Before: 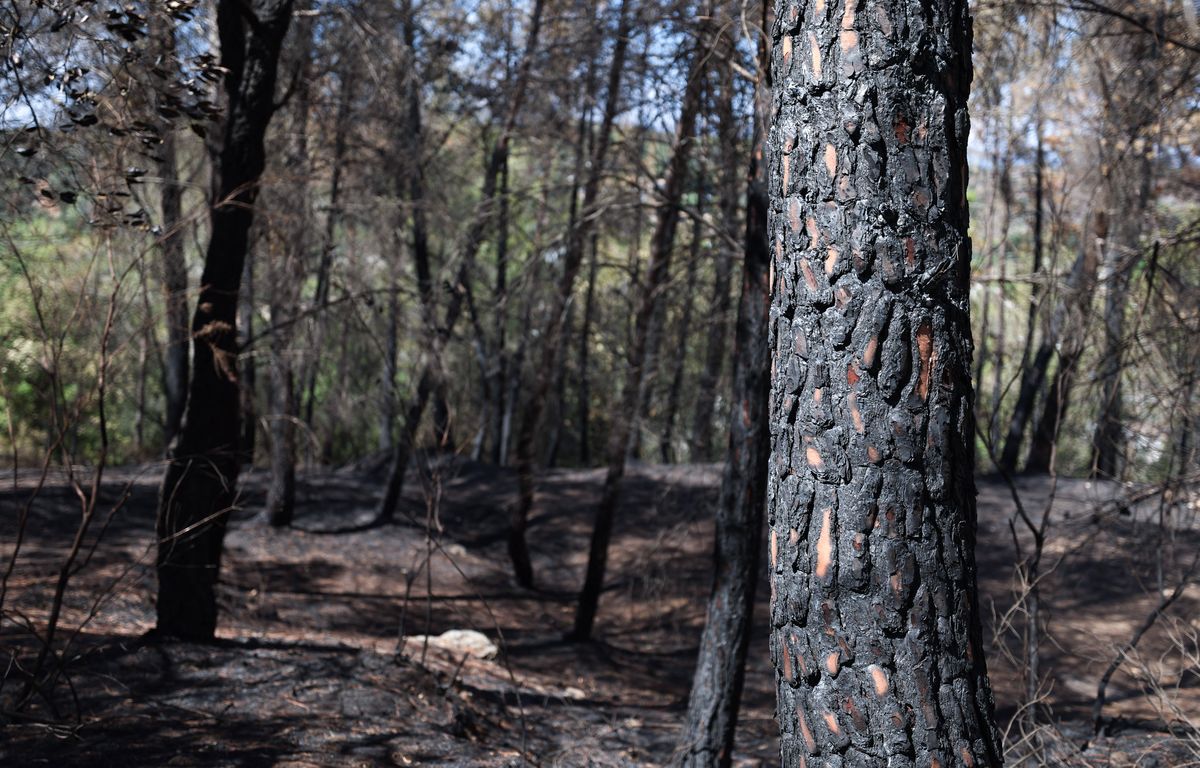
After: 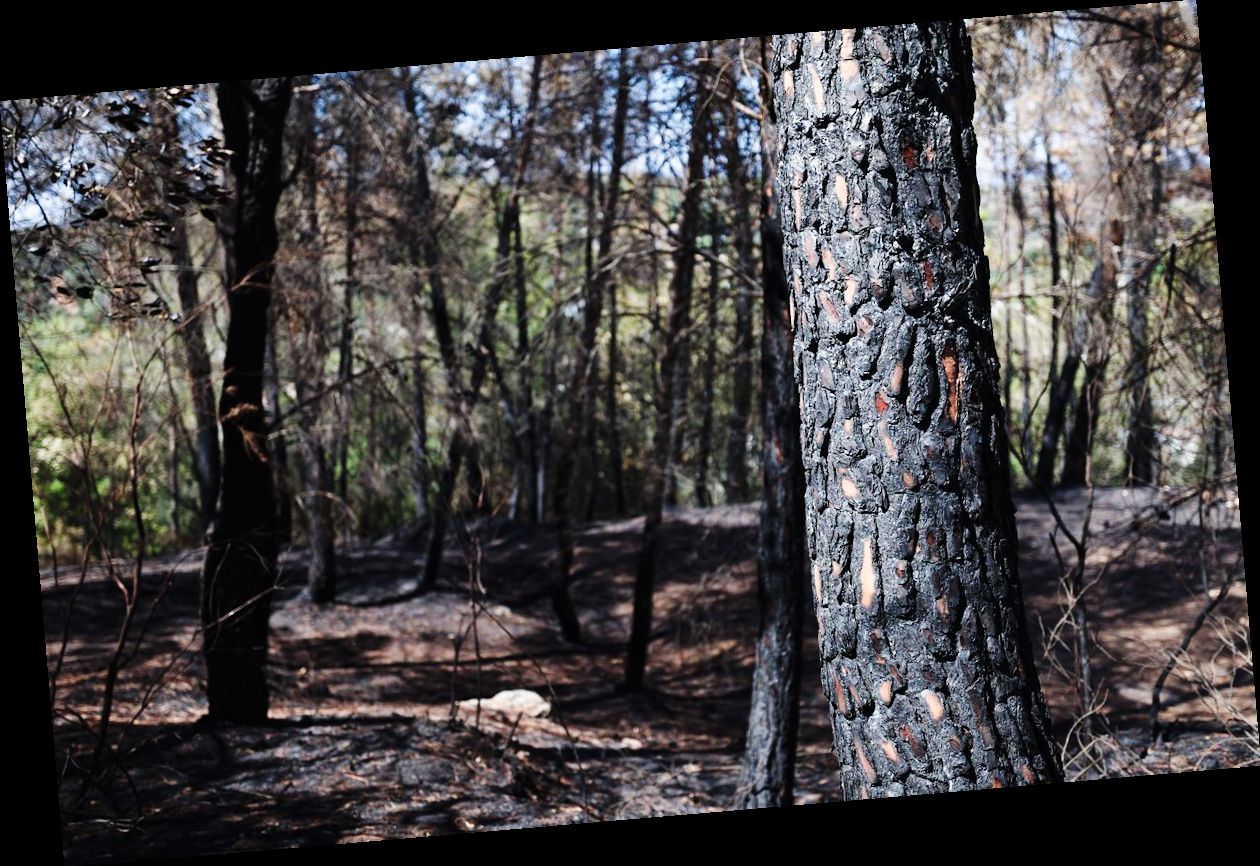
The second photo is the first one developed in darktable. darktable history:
base curve: curves: ch0 [(0, 0) (0.036, 0.025) (0.121, 0.166) (0.206, 0.329) (0.605, 0.79) (1, 1)], preserve colors none
rotate and perspective: rotation -4.86°, automatic cropping off
